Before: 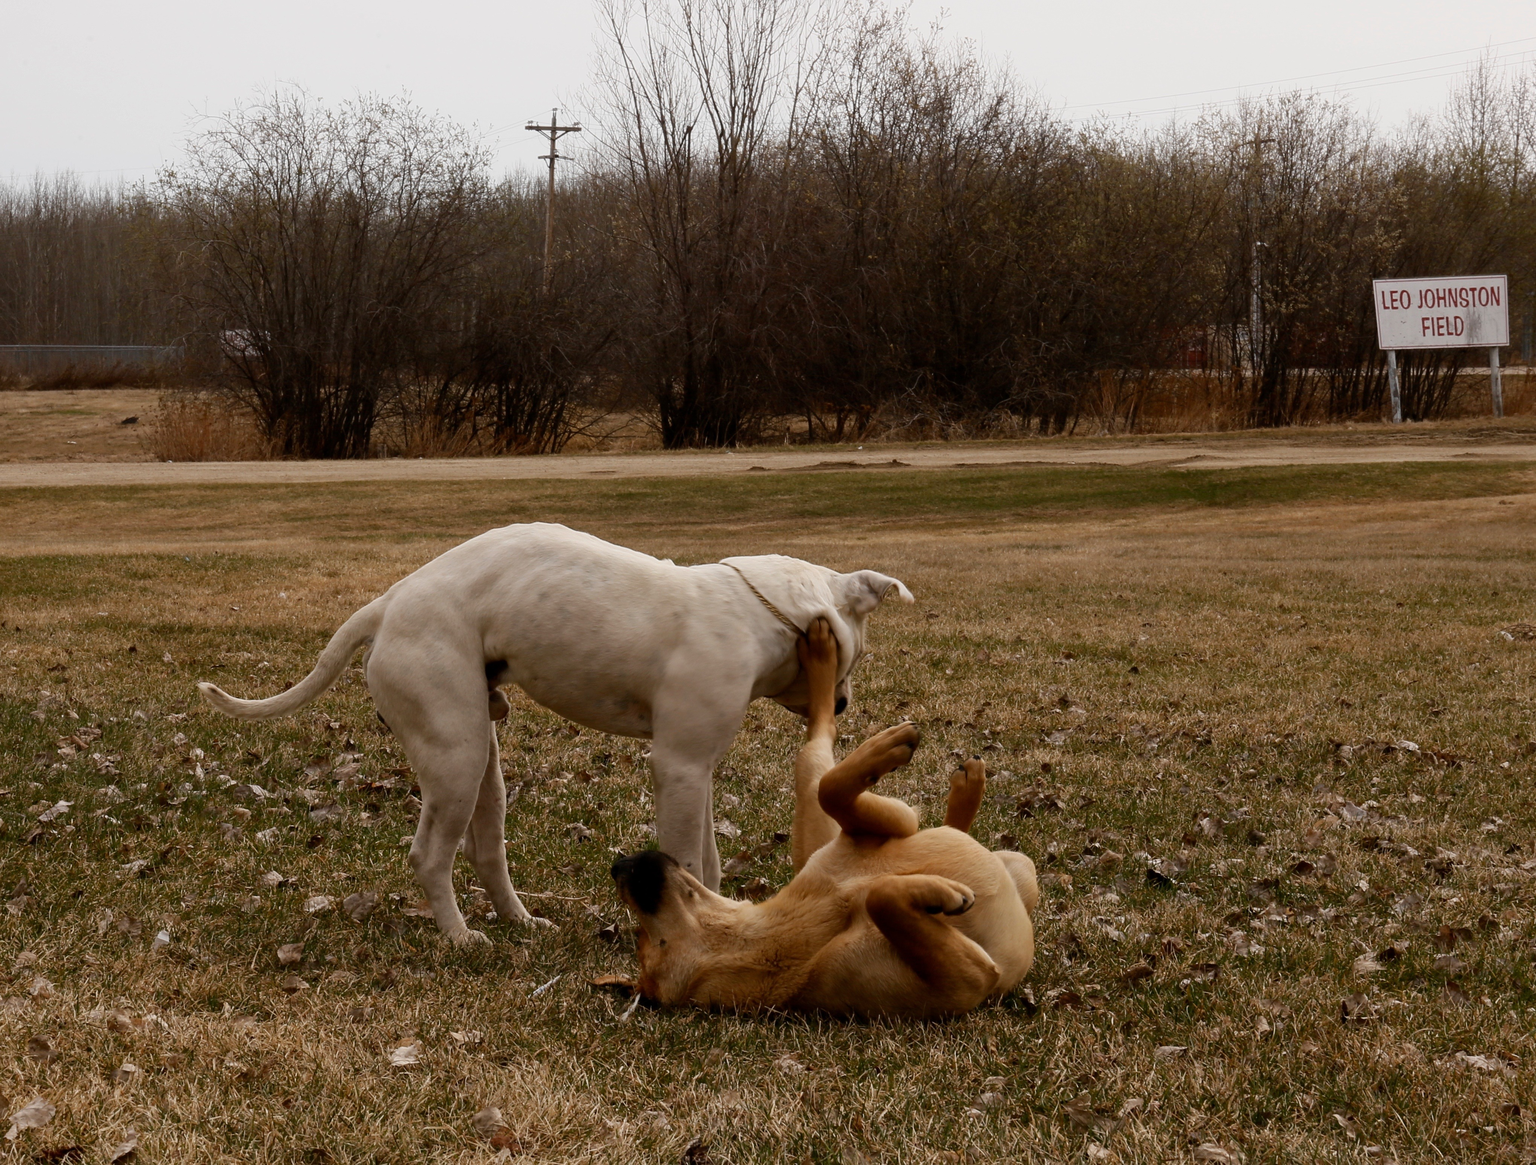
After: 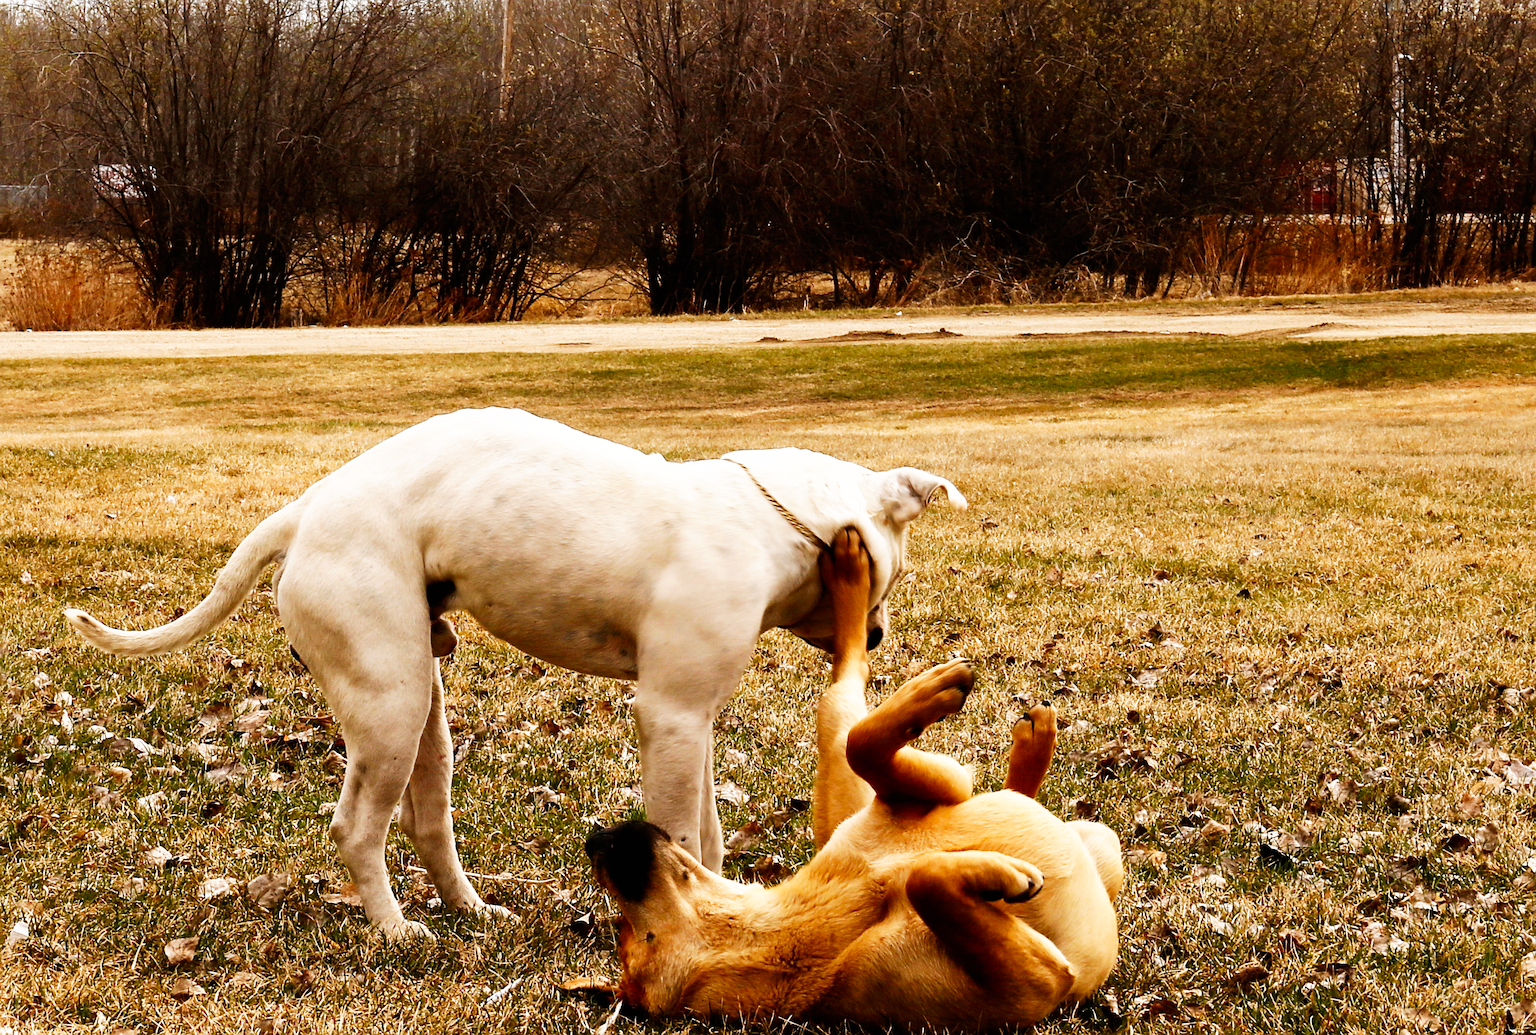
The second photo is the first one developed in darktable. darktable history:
sharpen: on, module defaults
crop: left 9.569%, top 17.108%, right 11.048%, bottom 12.354%
exposure: black level correction 0.001, exposure 0.5 EV, compensate highlight preservation false
base curve: curves: ch0 [(0, 0) (0.007, 0.004) (0.027, 0.03) (0.046, 0.07) (0.207, 0.54) (0.442, 0.872) (0.673, 0.972) (1, 1)], preserve colors none
